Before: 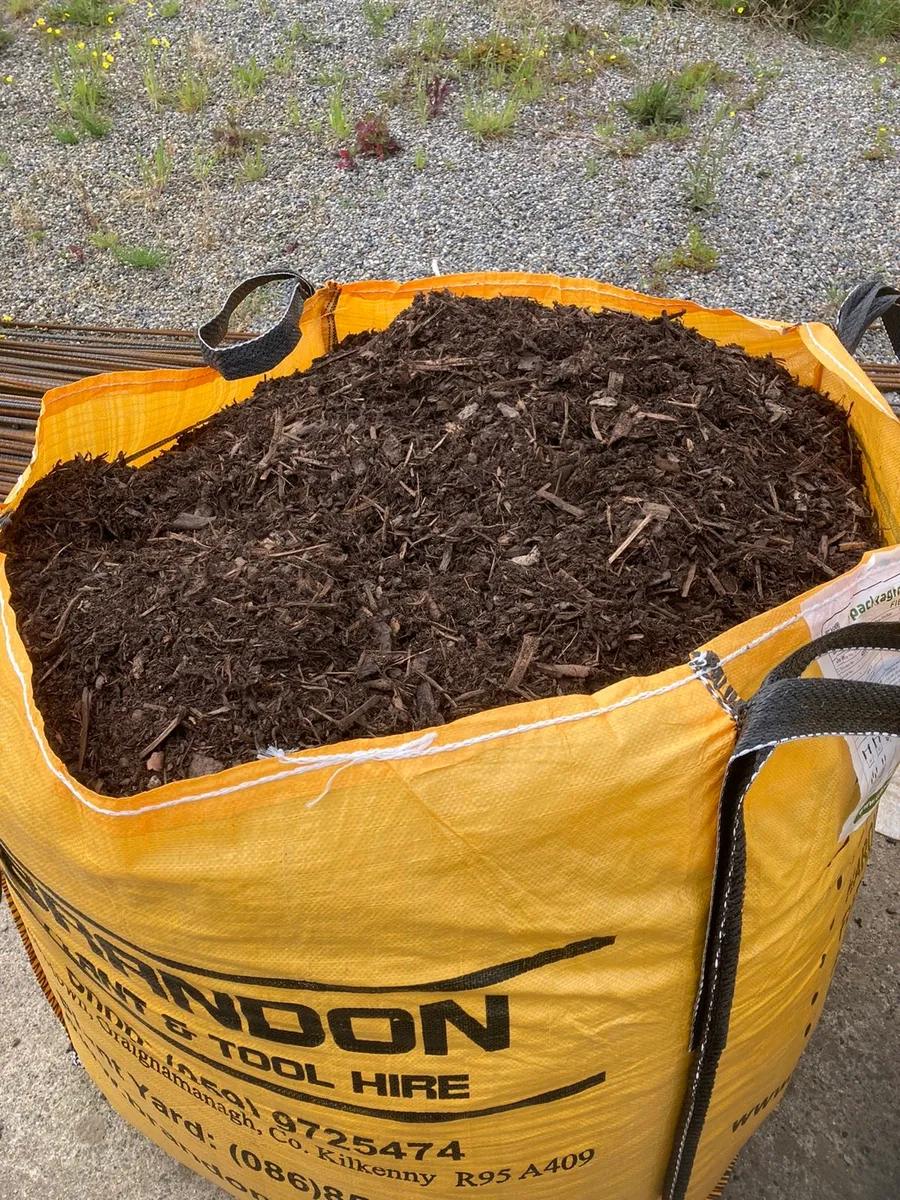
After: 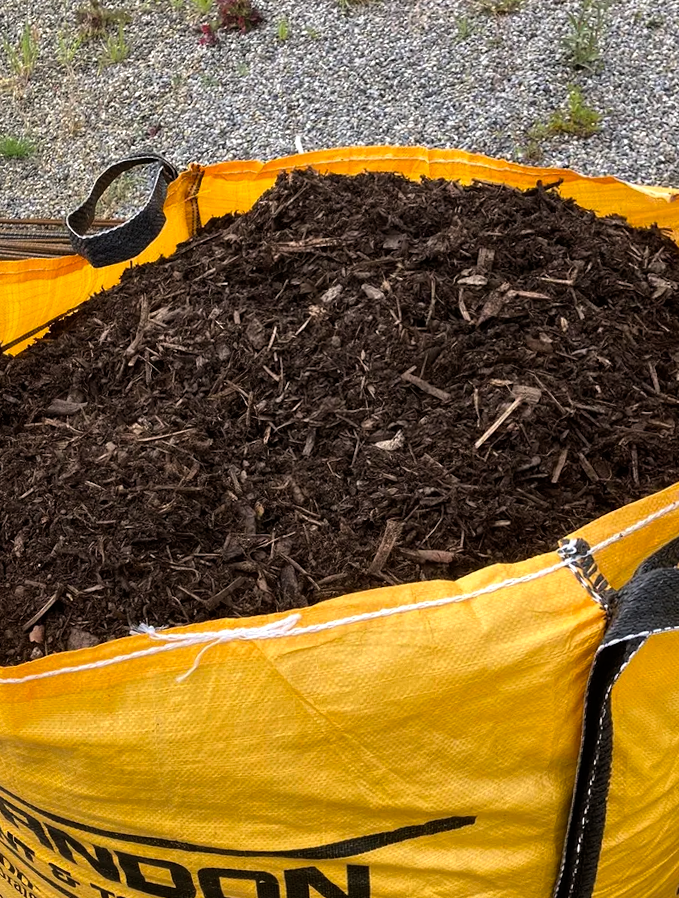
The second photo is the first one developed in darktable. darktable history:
crop and rotate: left 10.071%, top 10.071%, right 10.02%, bottom 10.02%
color balance rgb: shadows lift › luminance -10%, power › luminance -9%, linear chroma grading › global chroma 10%, global vibrance 10%, contrast 15%, saturation formula JzAzBz (2021)
rotate and perspective: rotation 0.062°, lens shift (vertical) 0.115, lens shift (horizontal) -0.133, crop left 0.047, crop right 0.94, crop top 0.061, crop bottom 0.94
